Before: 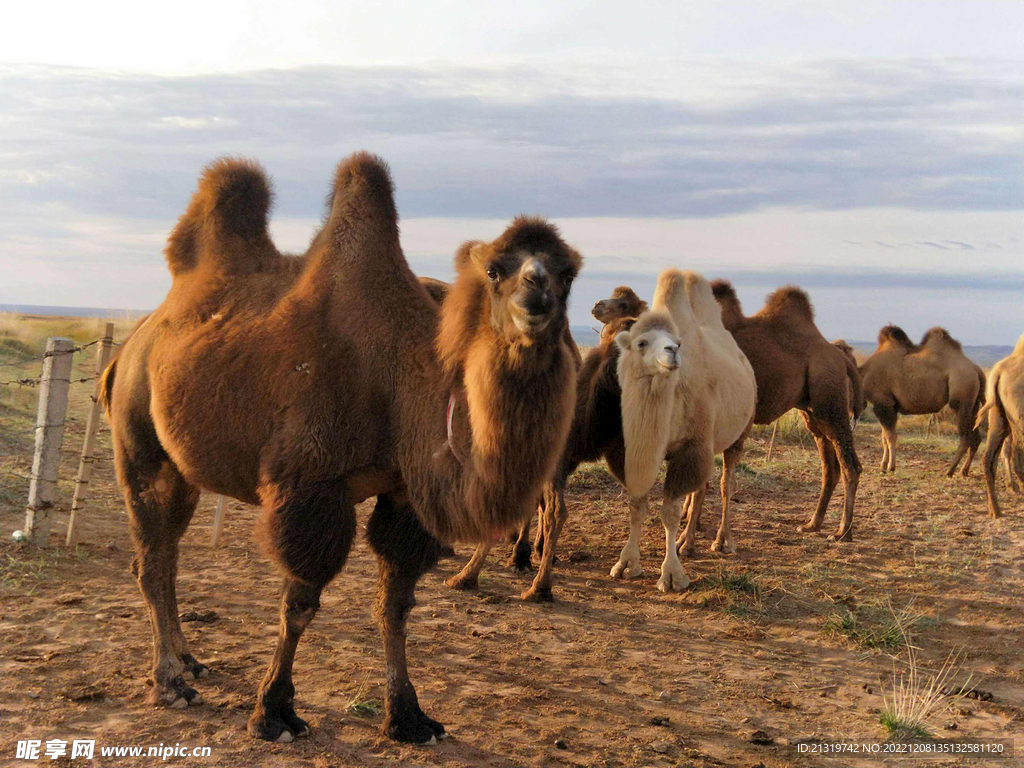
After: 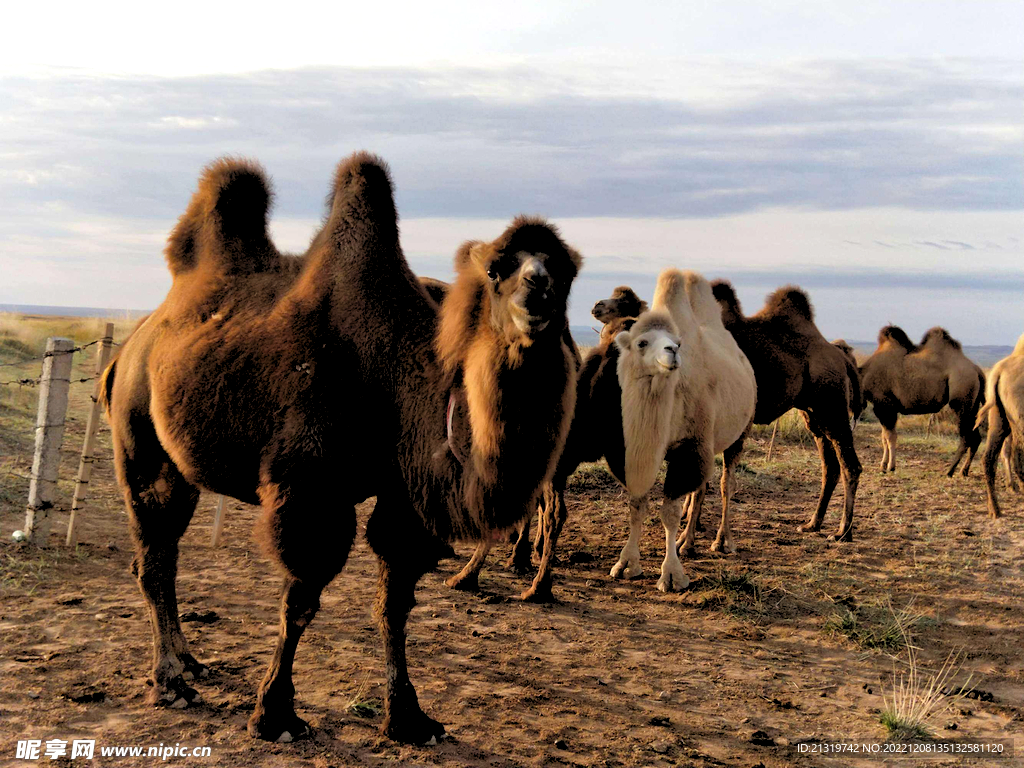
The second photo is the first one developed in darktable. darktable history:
tone equalizer: on, module defaults
rgb levels: levels [[0.034, 0.472, 0.904], [0, 0.5, 1], [0, 0.5, 1]]
